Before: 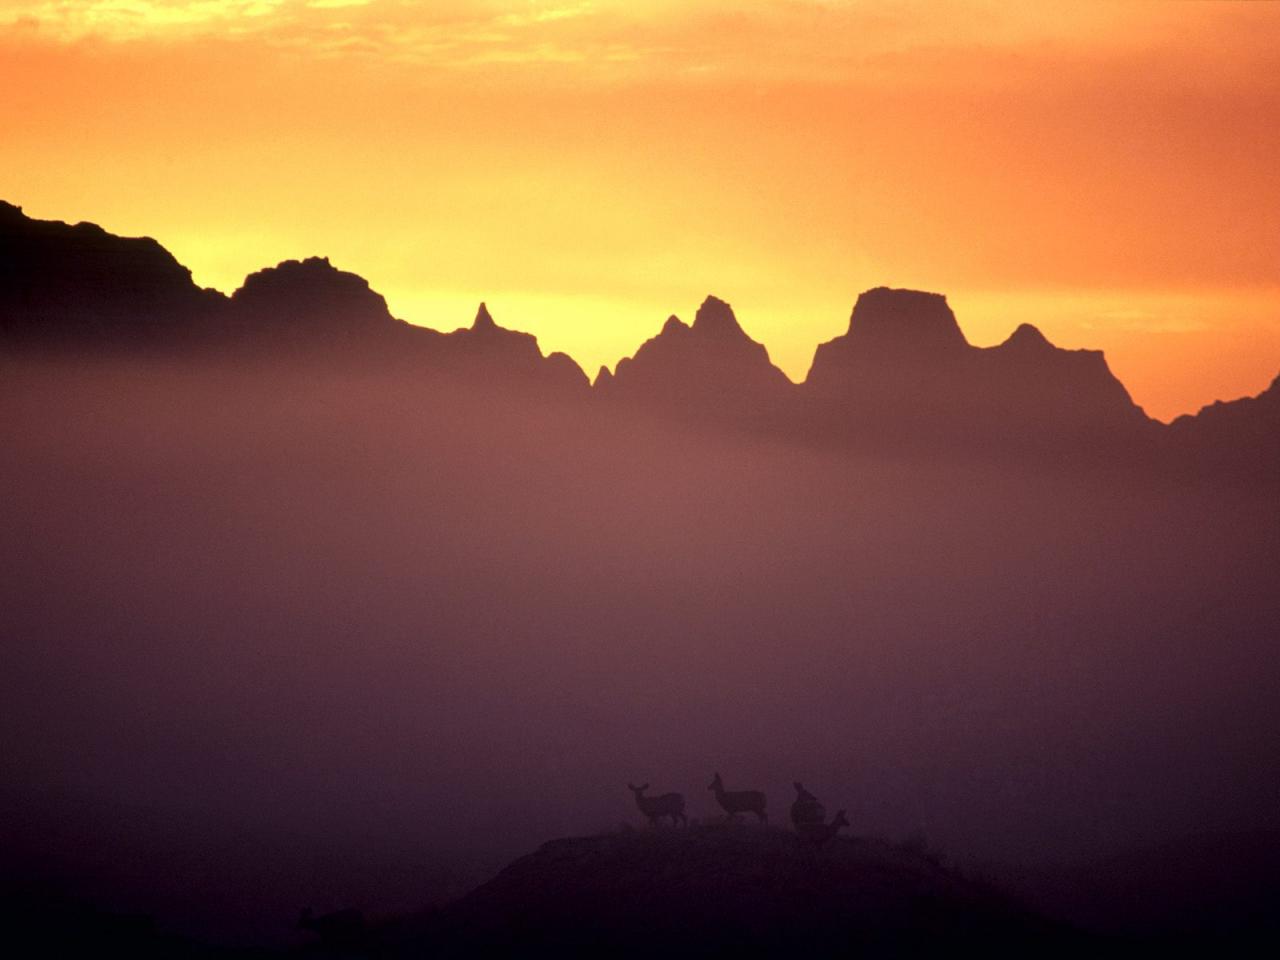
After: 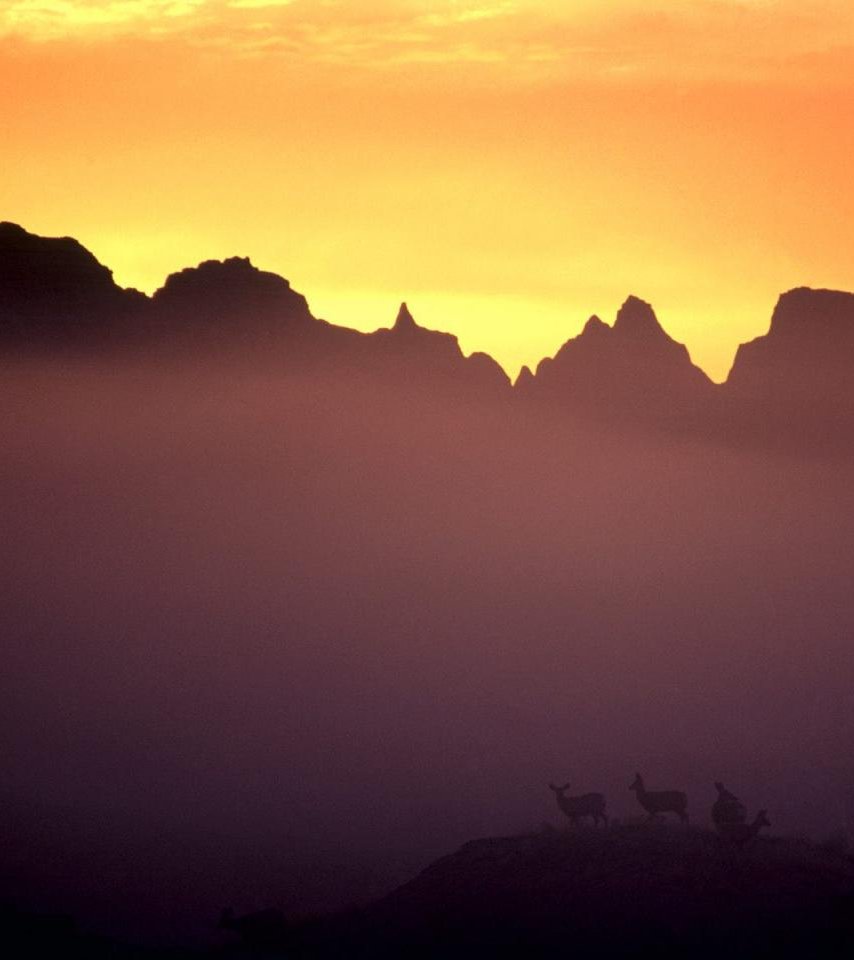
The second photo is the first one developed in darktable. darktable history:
crop and rotate: left 6.204%, right 27.027%
